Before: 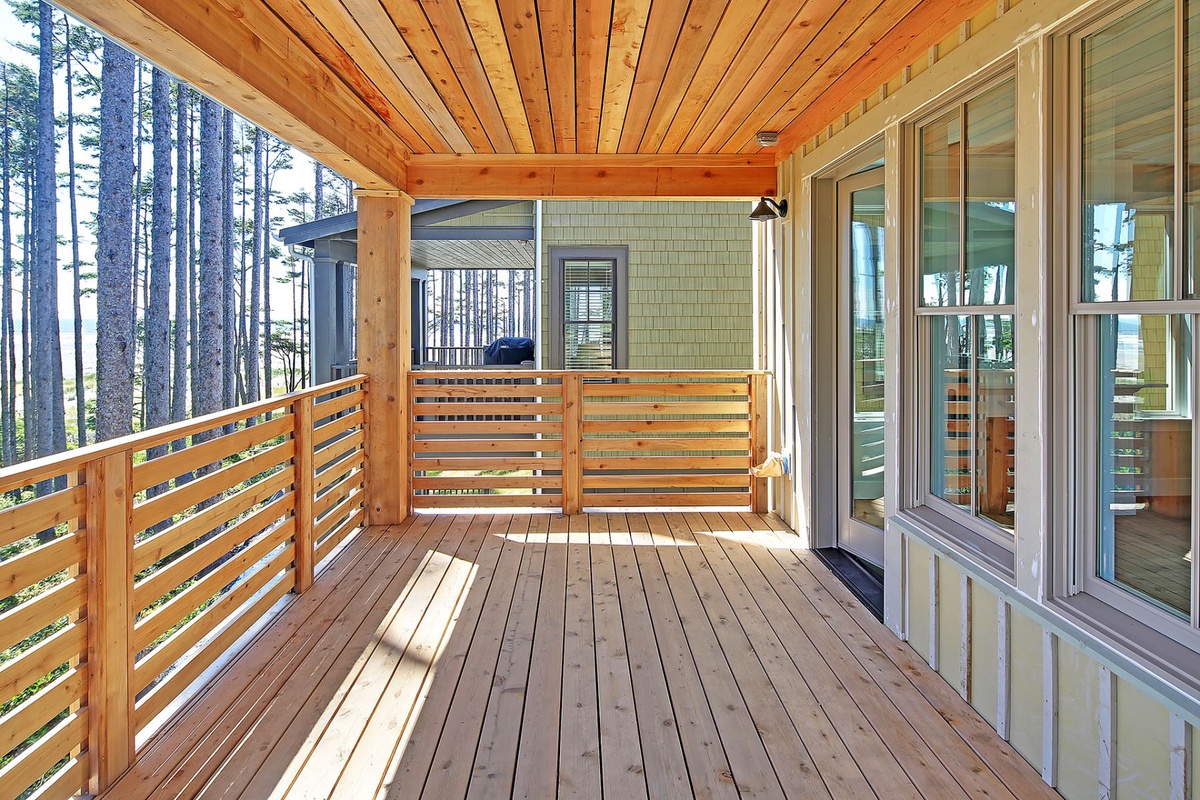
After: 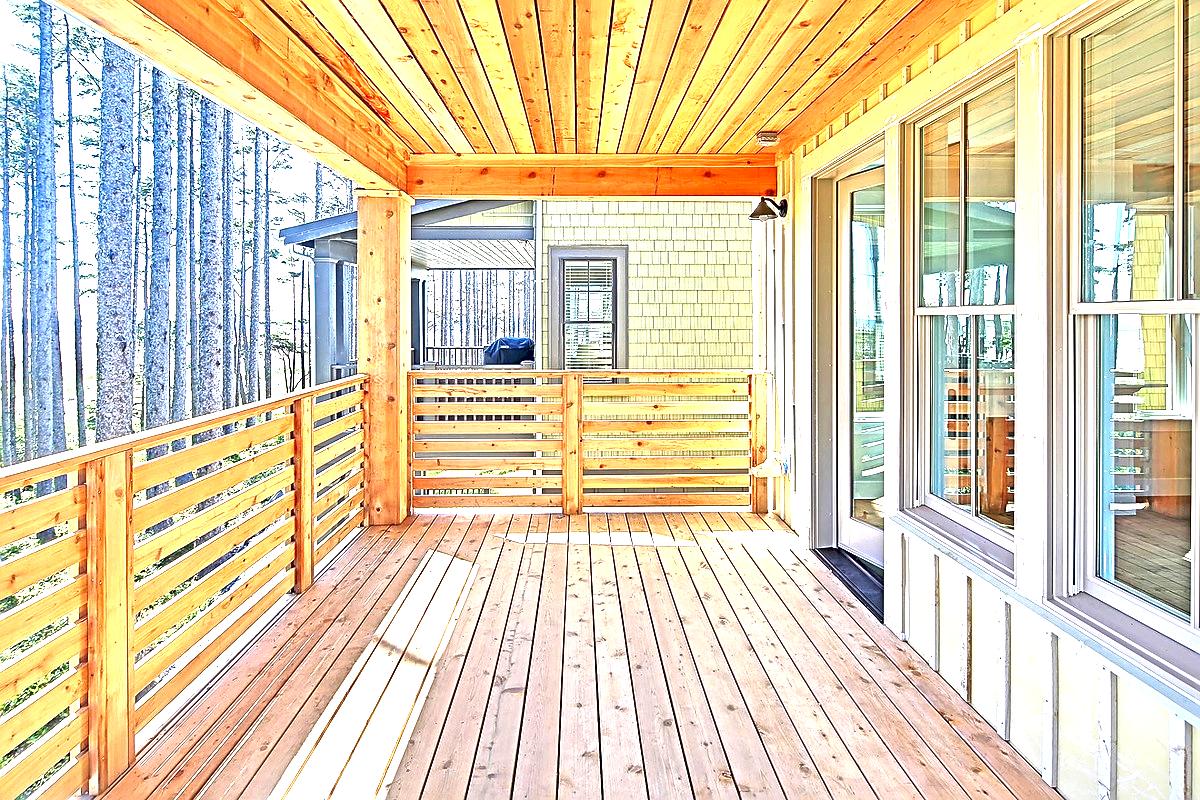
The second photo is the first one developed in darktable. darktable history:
sharpen: on, module defaults
local contrast: mode bilateral grid, contrast 25, coarseness 60, detail 151%, midtone range 0.2
exposure: black level correction 0.001, exposure 1.646 EV, compensate exposure bias true, compensate highlight preservation false
